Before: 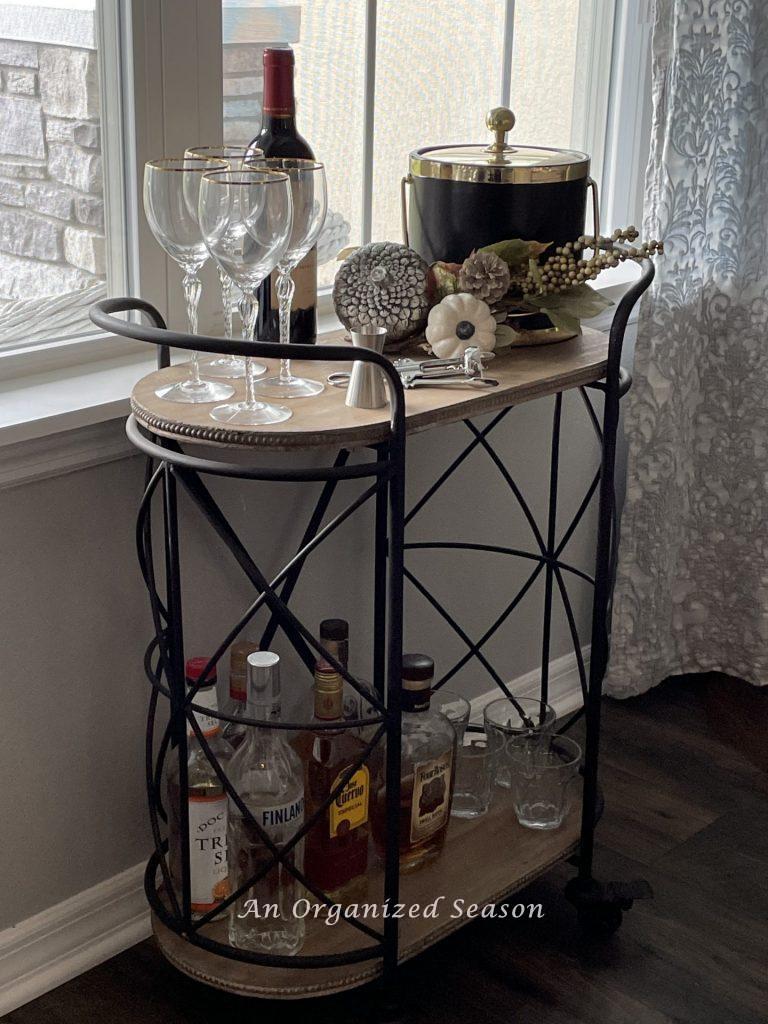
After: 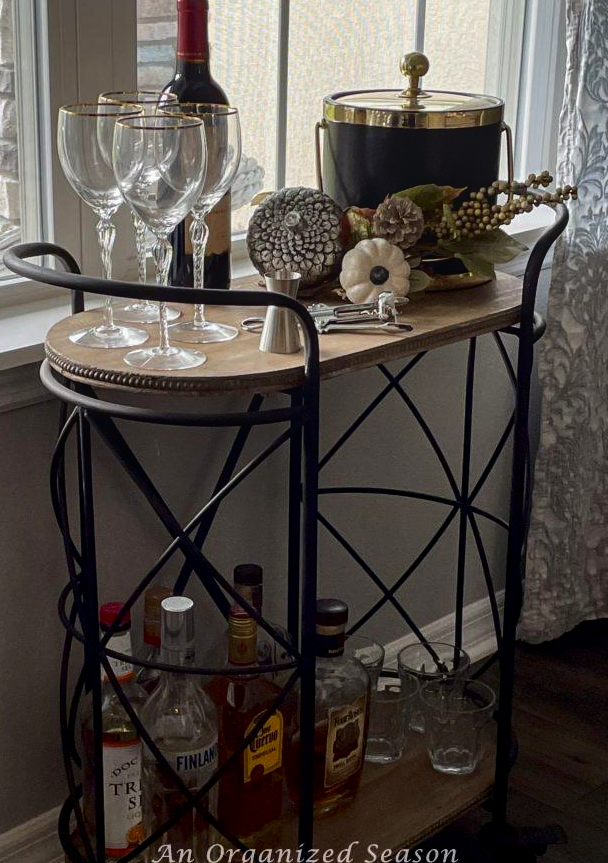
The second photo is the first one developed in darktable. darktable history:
crop: left 11.225%, top 5.381%, right 9.565%, bottom 10.314%
local contrast: detail 110%
contrast brightness saturation: contrast 0.12, brightness -0.12, saturation 0.2
